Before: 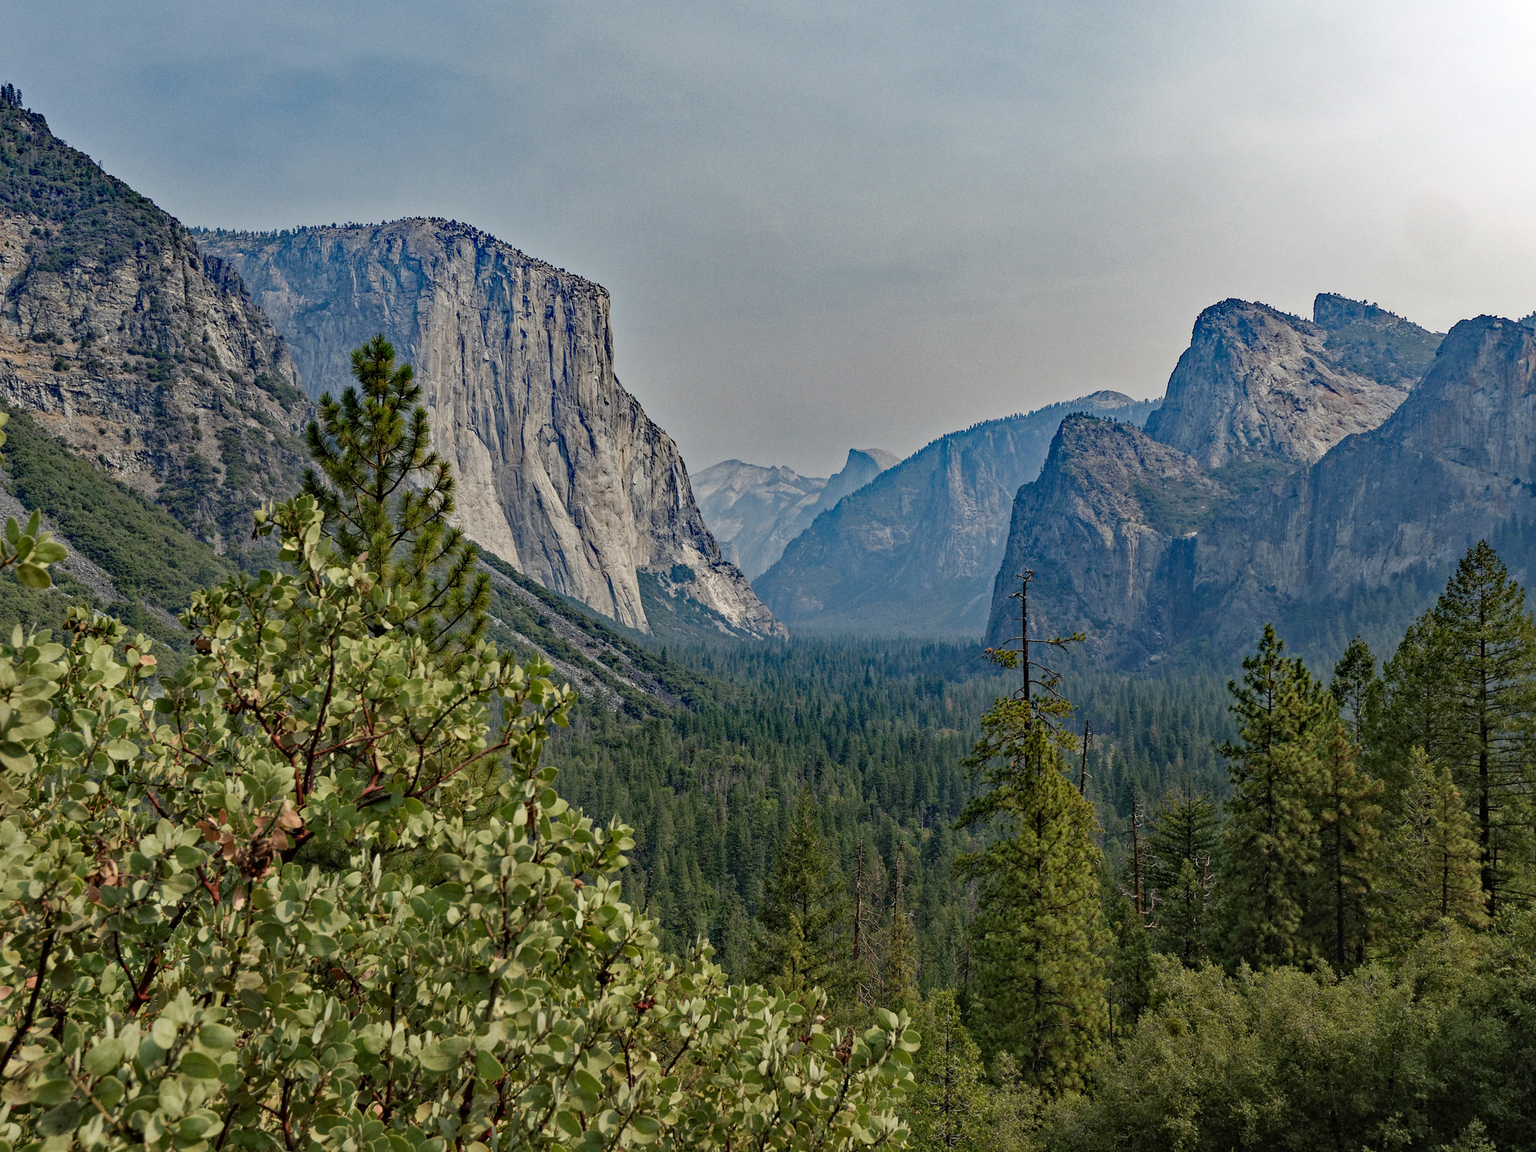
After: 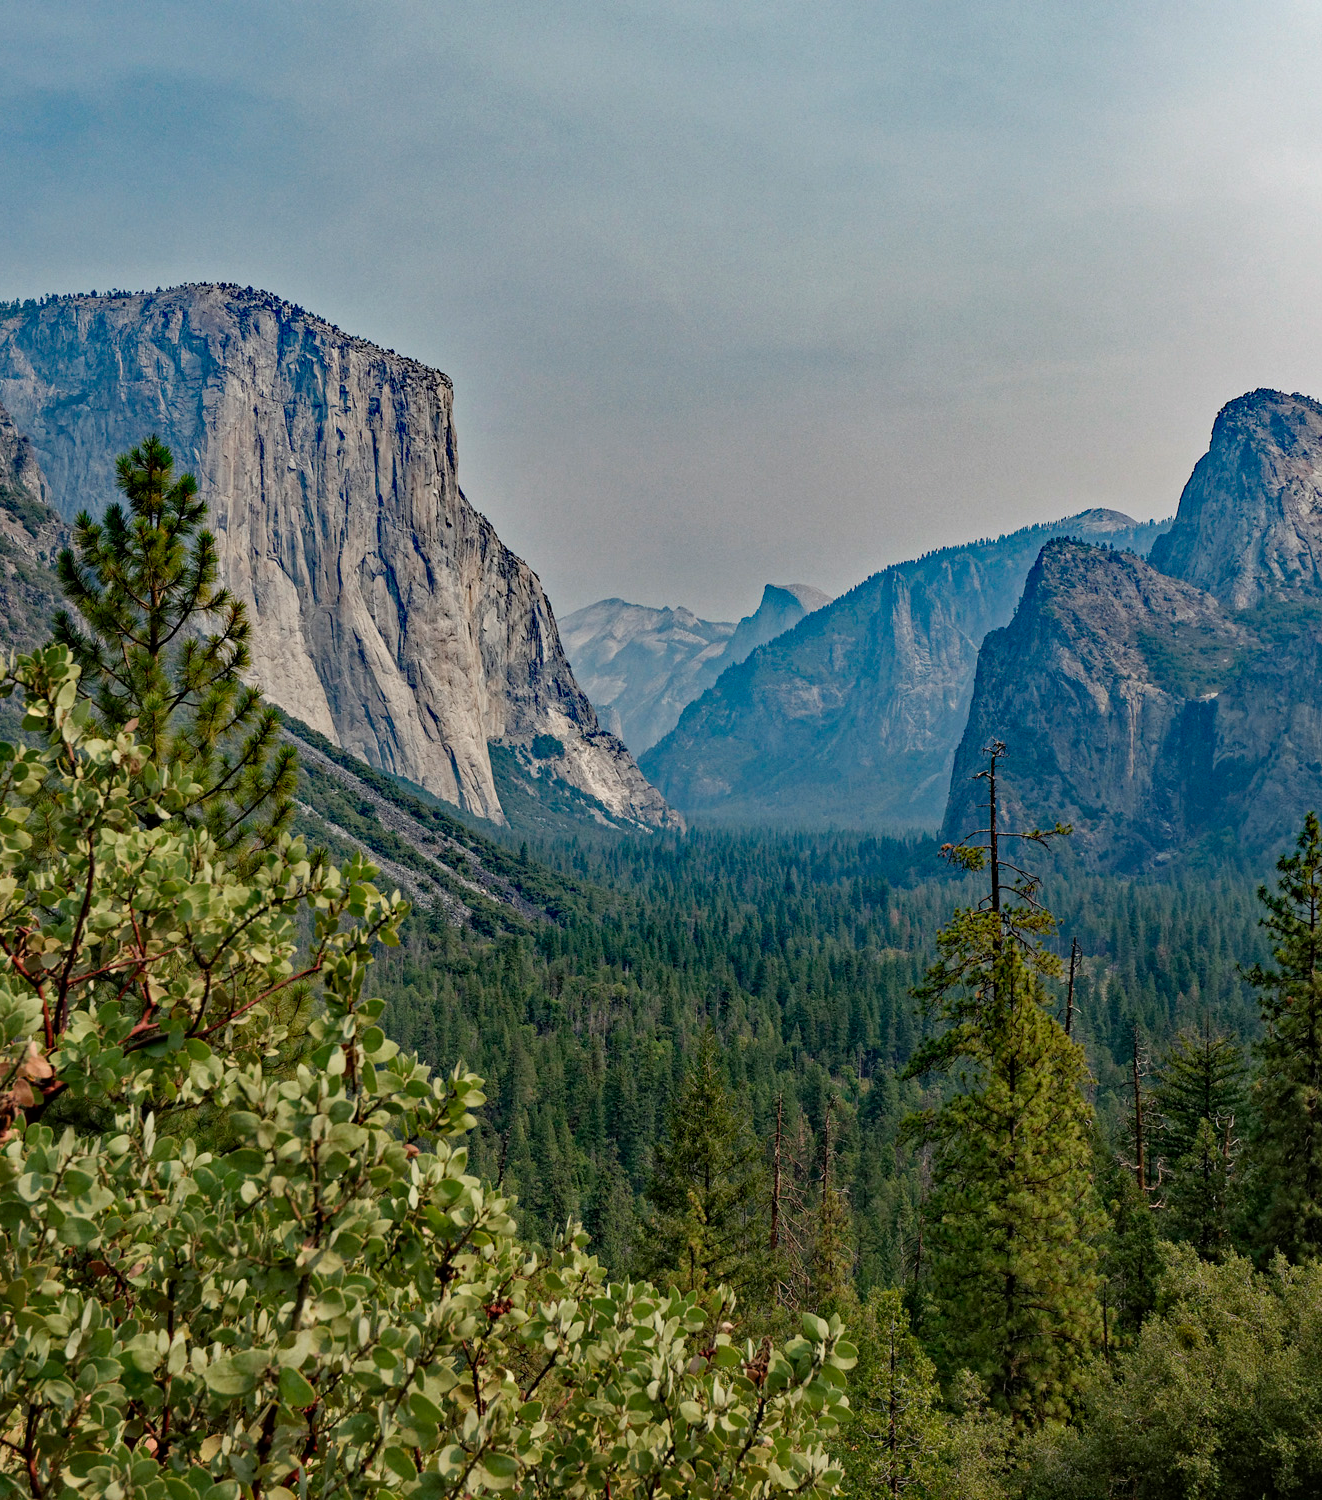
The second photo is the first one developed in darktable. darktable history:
crop: left 17.061%, right 16.824%
